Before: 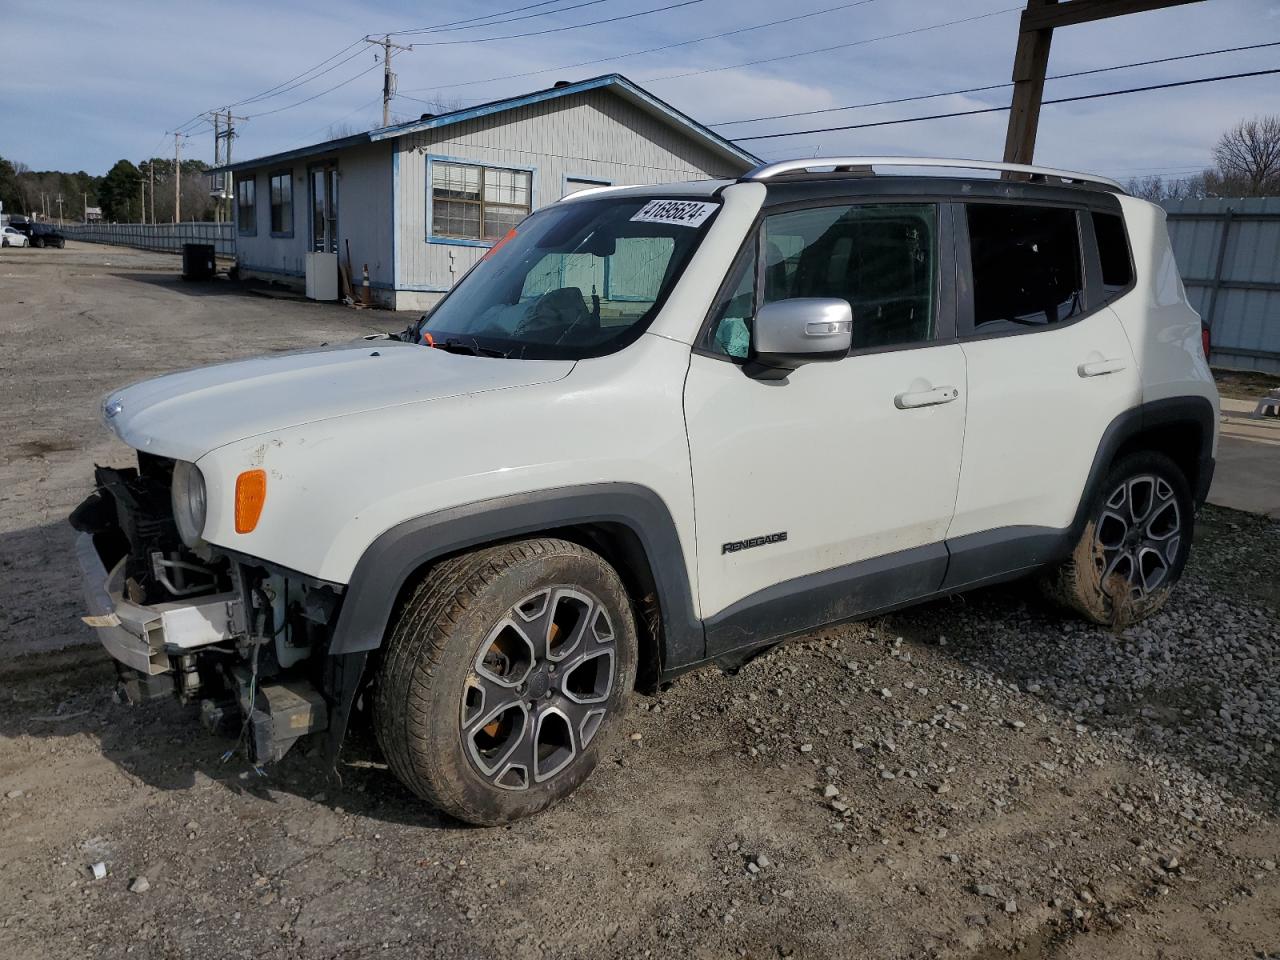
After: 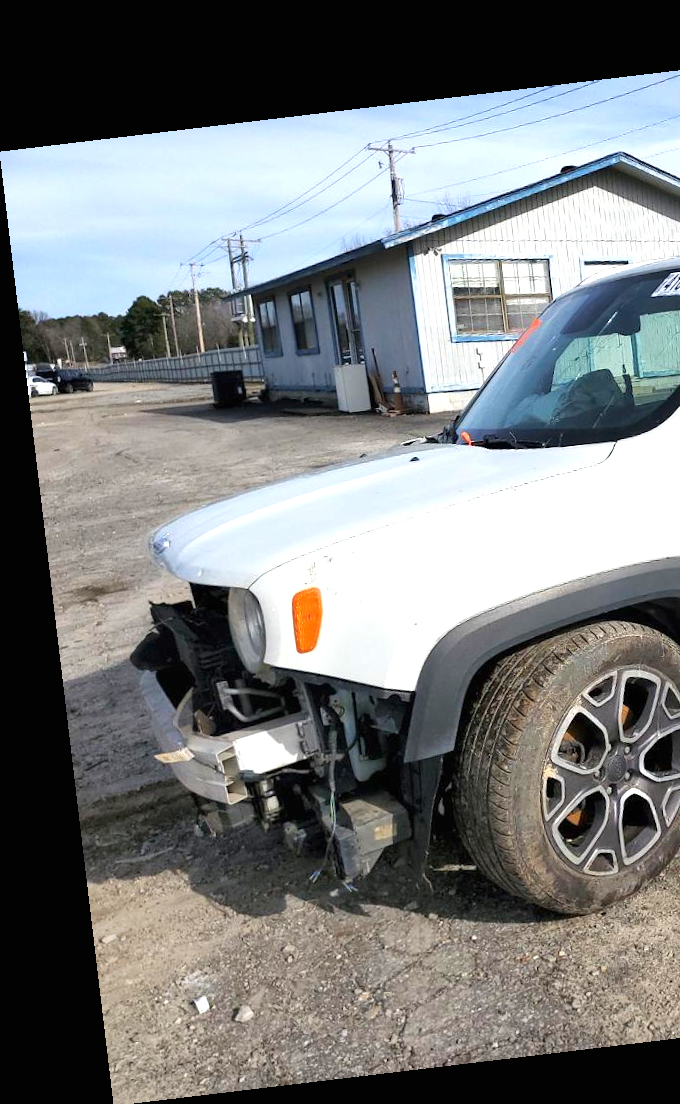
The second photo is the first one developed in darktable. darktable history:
exposure: black level correction 0, exposure 1.125 EV, compensate exposure bias true, compensate highlight preservation false
crop and rotate: left 0%, top 0%, right 50.845%
rotate and perspective: rotation -6.83°, automatic cropping off
